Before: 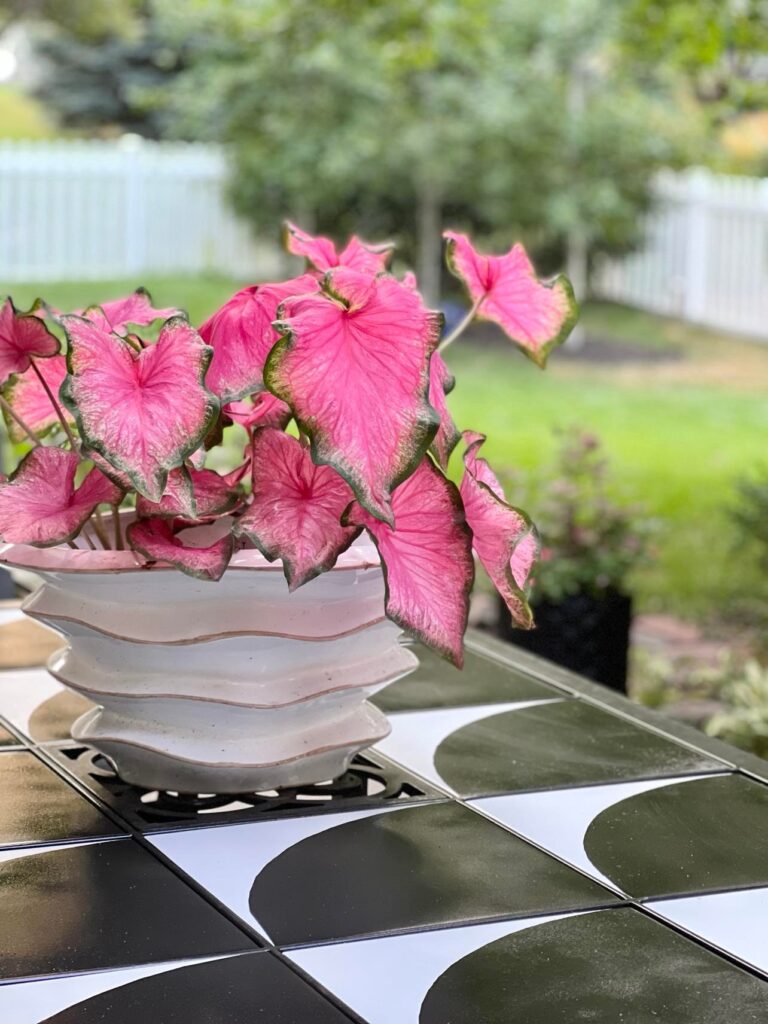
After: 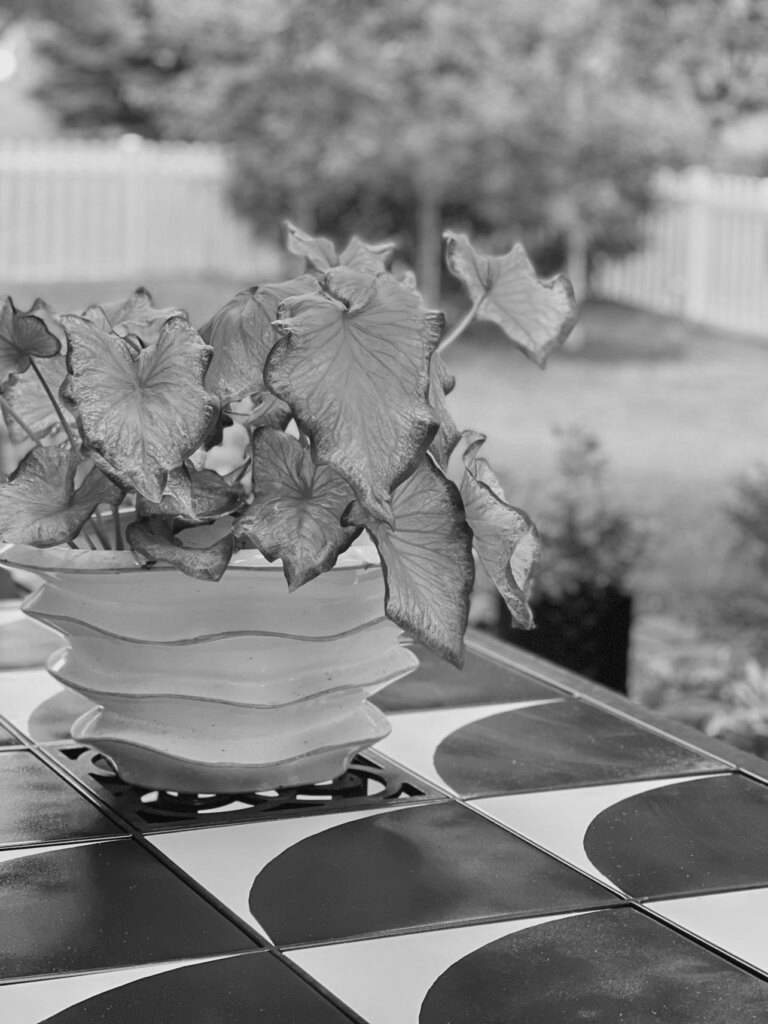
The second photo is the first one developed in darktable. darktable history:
color balance: mode lift, gamma, gain (sRGB), lift [1.04, 1, 1, 0.97], gamma [1.01, 1, 1, 0.97], gain [0.96, 1, 1, 0.97]
monochrome: a 30.25, b 92.03
